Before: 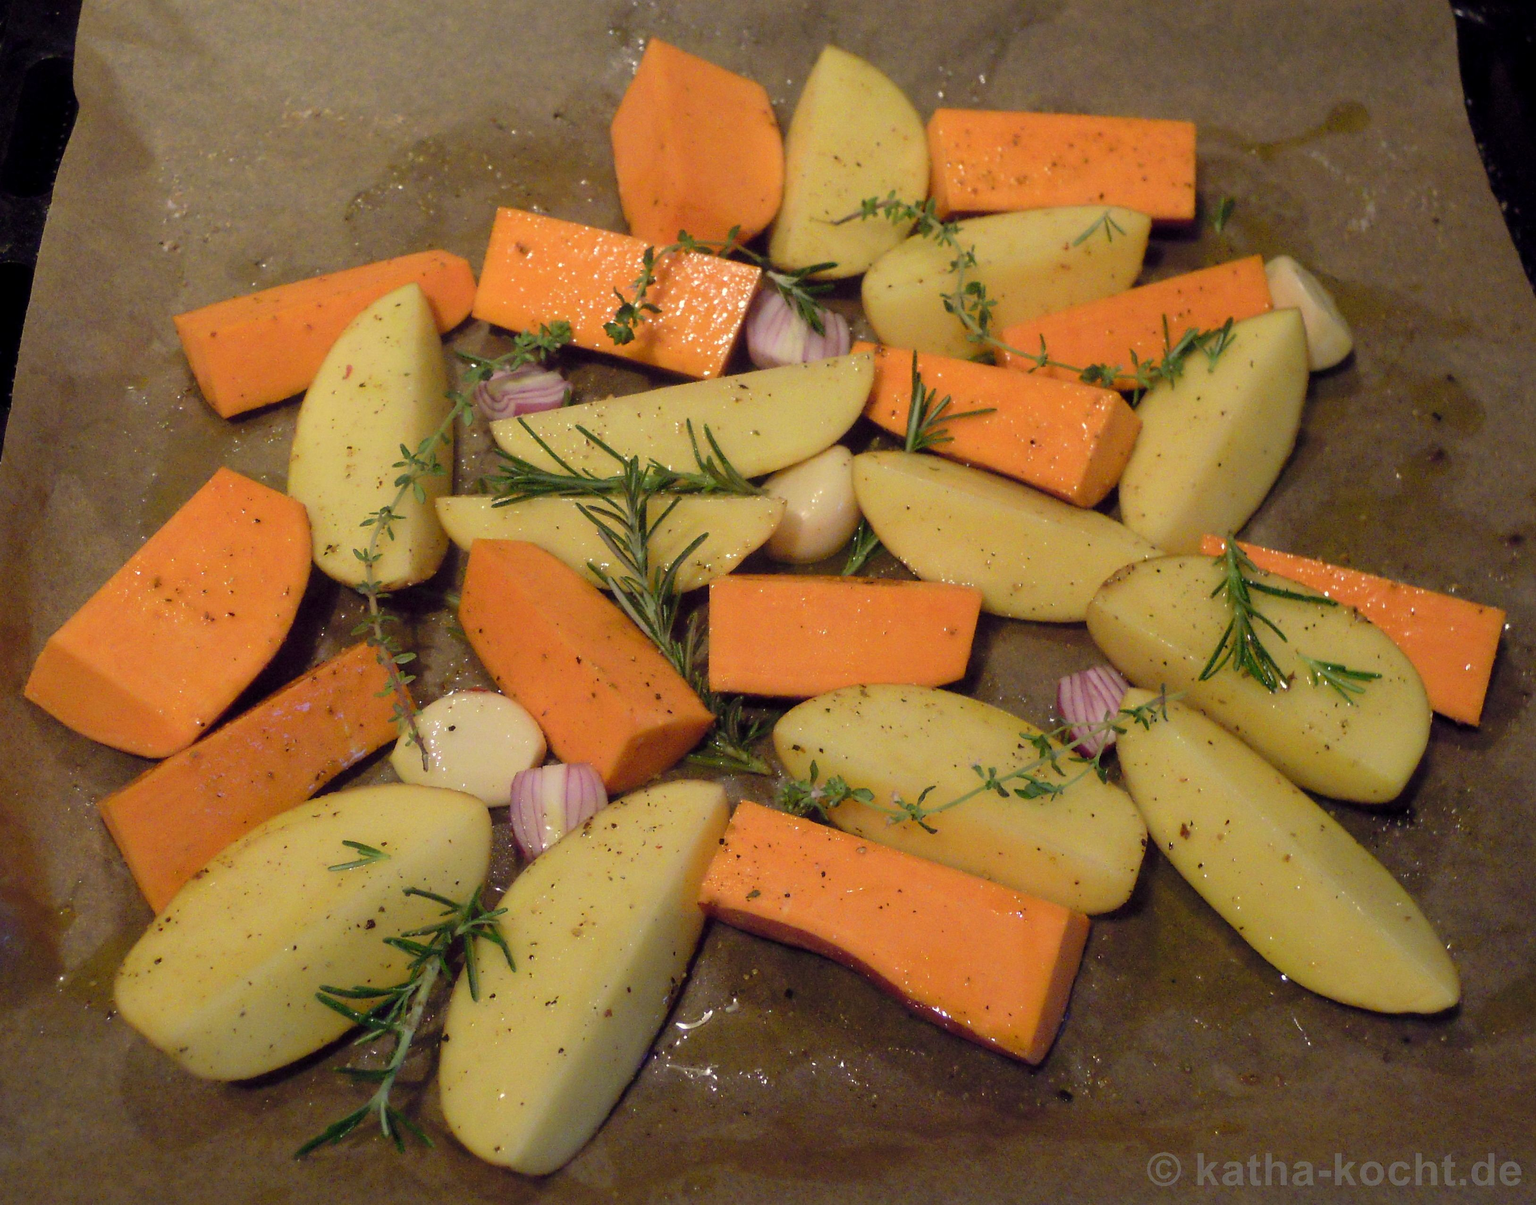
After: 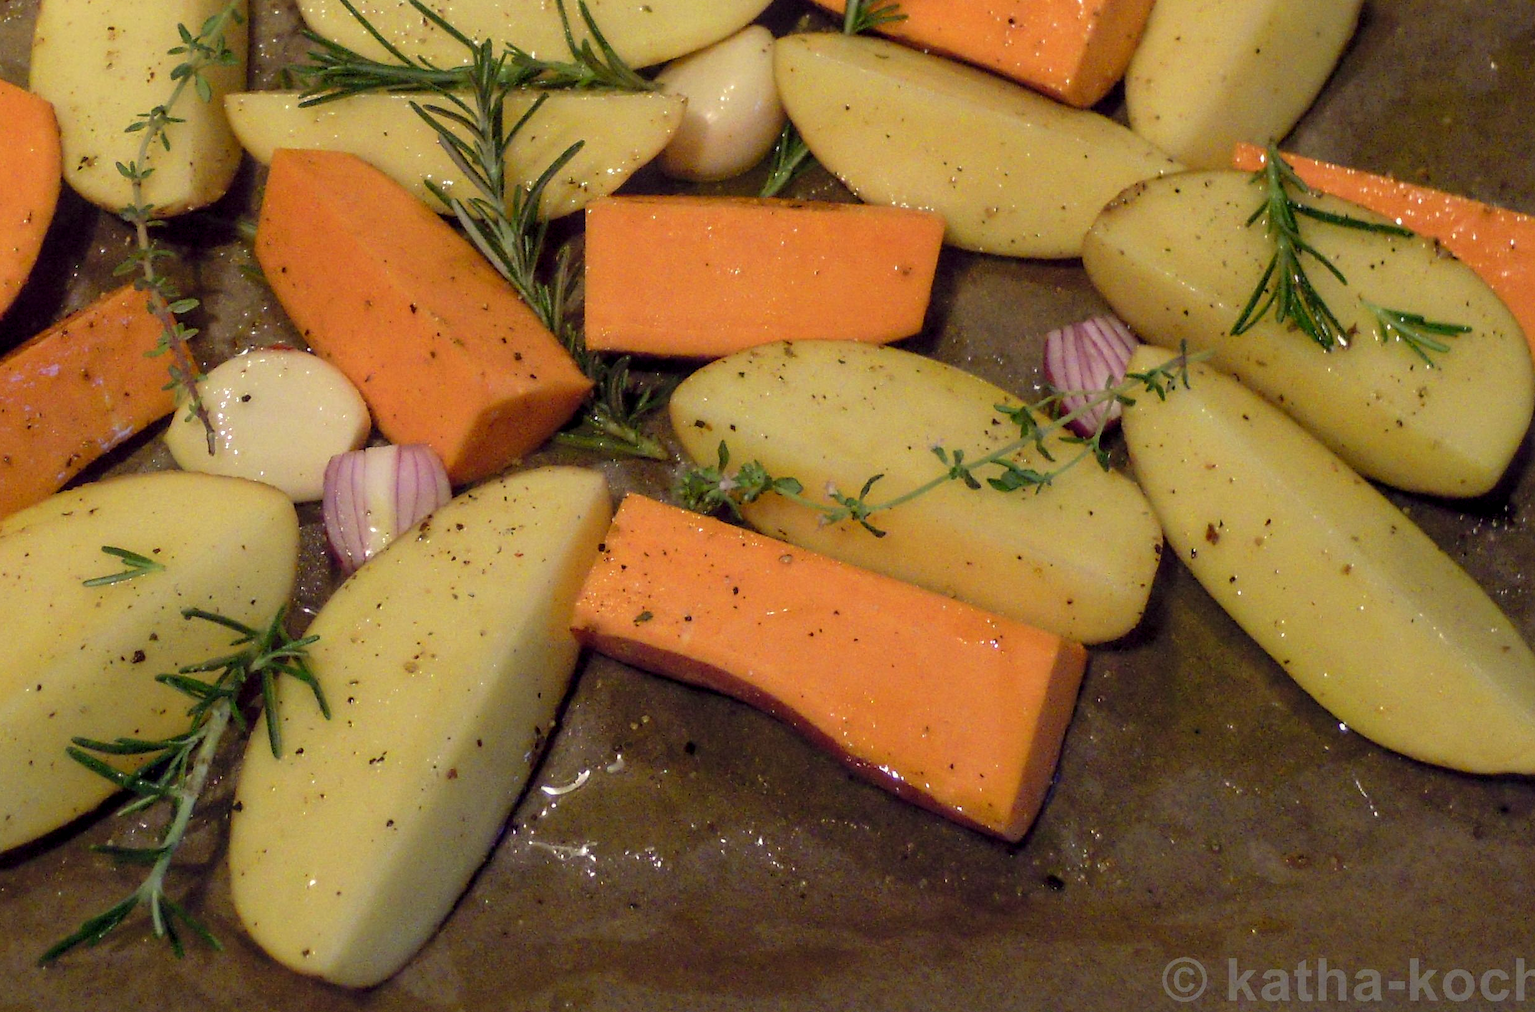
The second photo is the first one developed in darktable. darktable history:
local contrast: on, module defaults
crop and rotate: left 17.308%, top 35.389%, right 6.8%, bottom 0.878%
